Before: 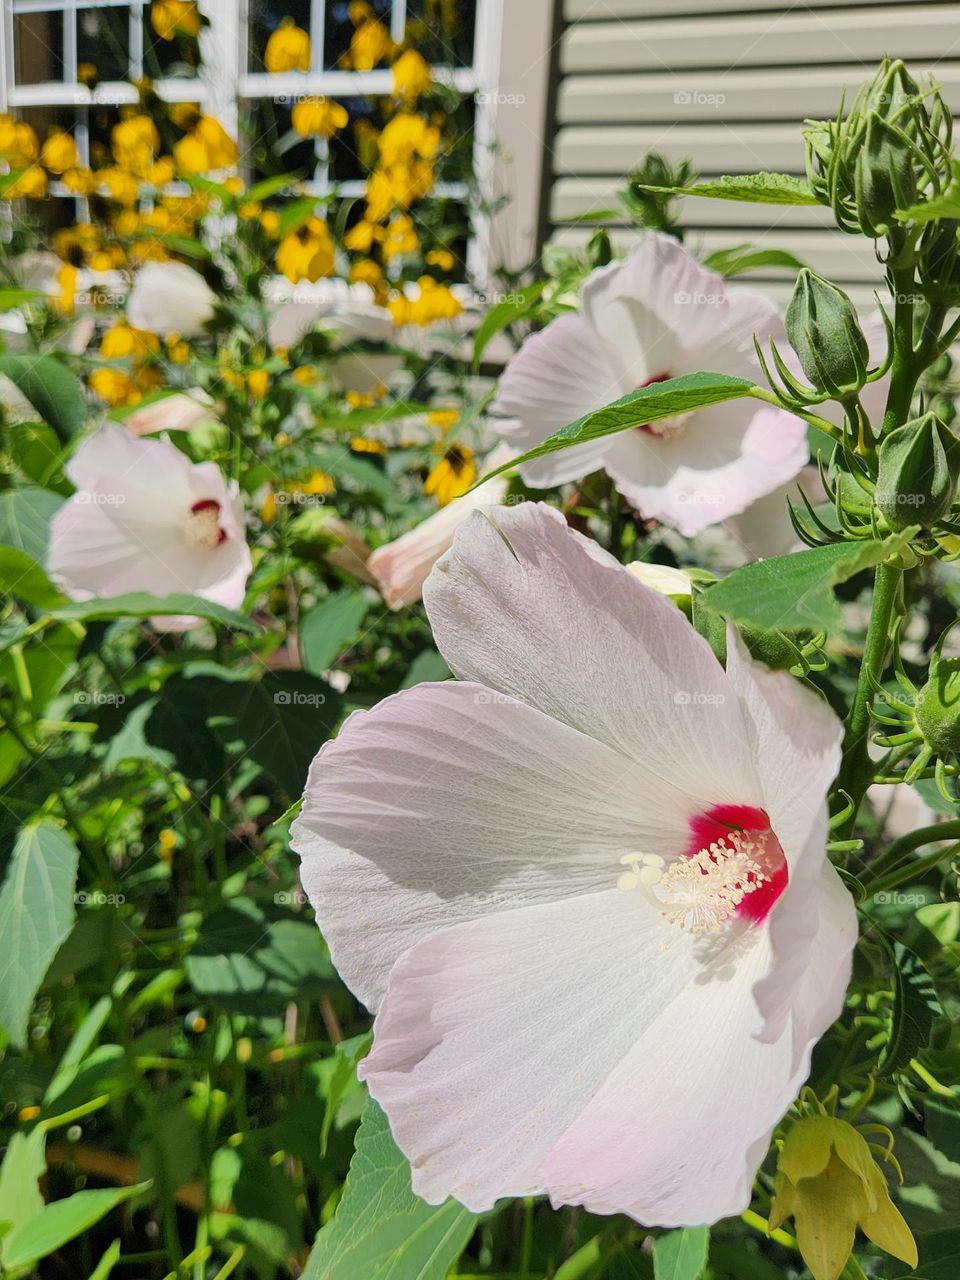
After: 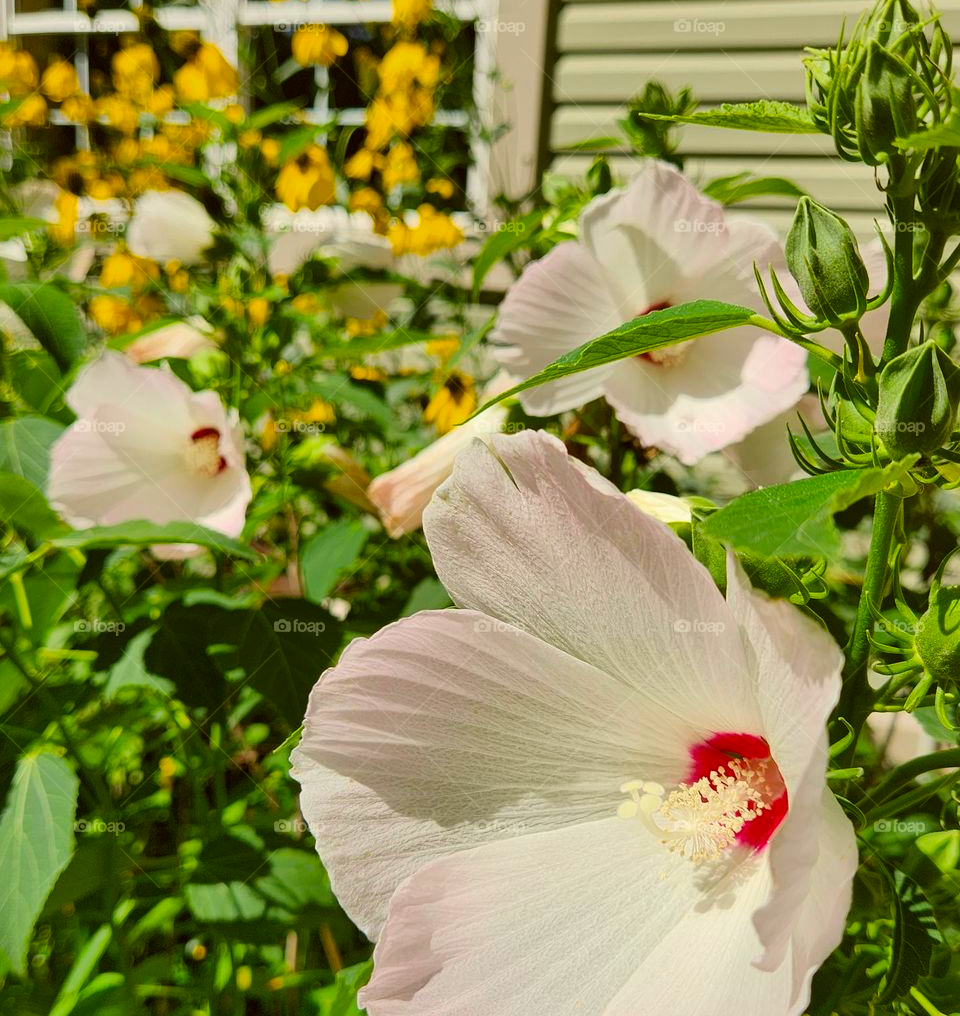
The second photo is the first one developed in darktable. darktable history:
crop and rotate: top 5.667%, bottom 14.937%
local contrast: mode bilateral grid, contrast 100, coarseness 100, detail 108%, midtone range 0.2
color correction: highlights a* -1.43, highlights b* 10.12, shadows a* 0.395, shadows b* 19.35
color balance rgb: perceptual saturation grading › global saturation 20%, global vibrance 20%
